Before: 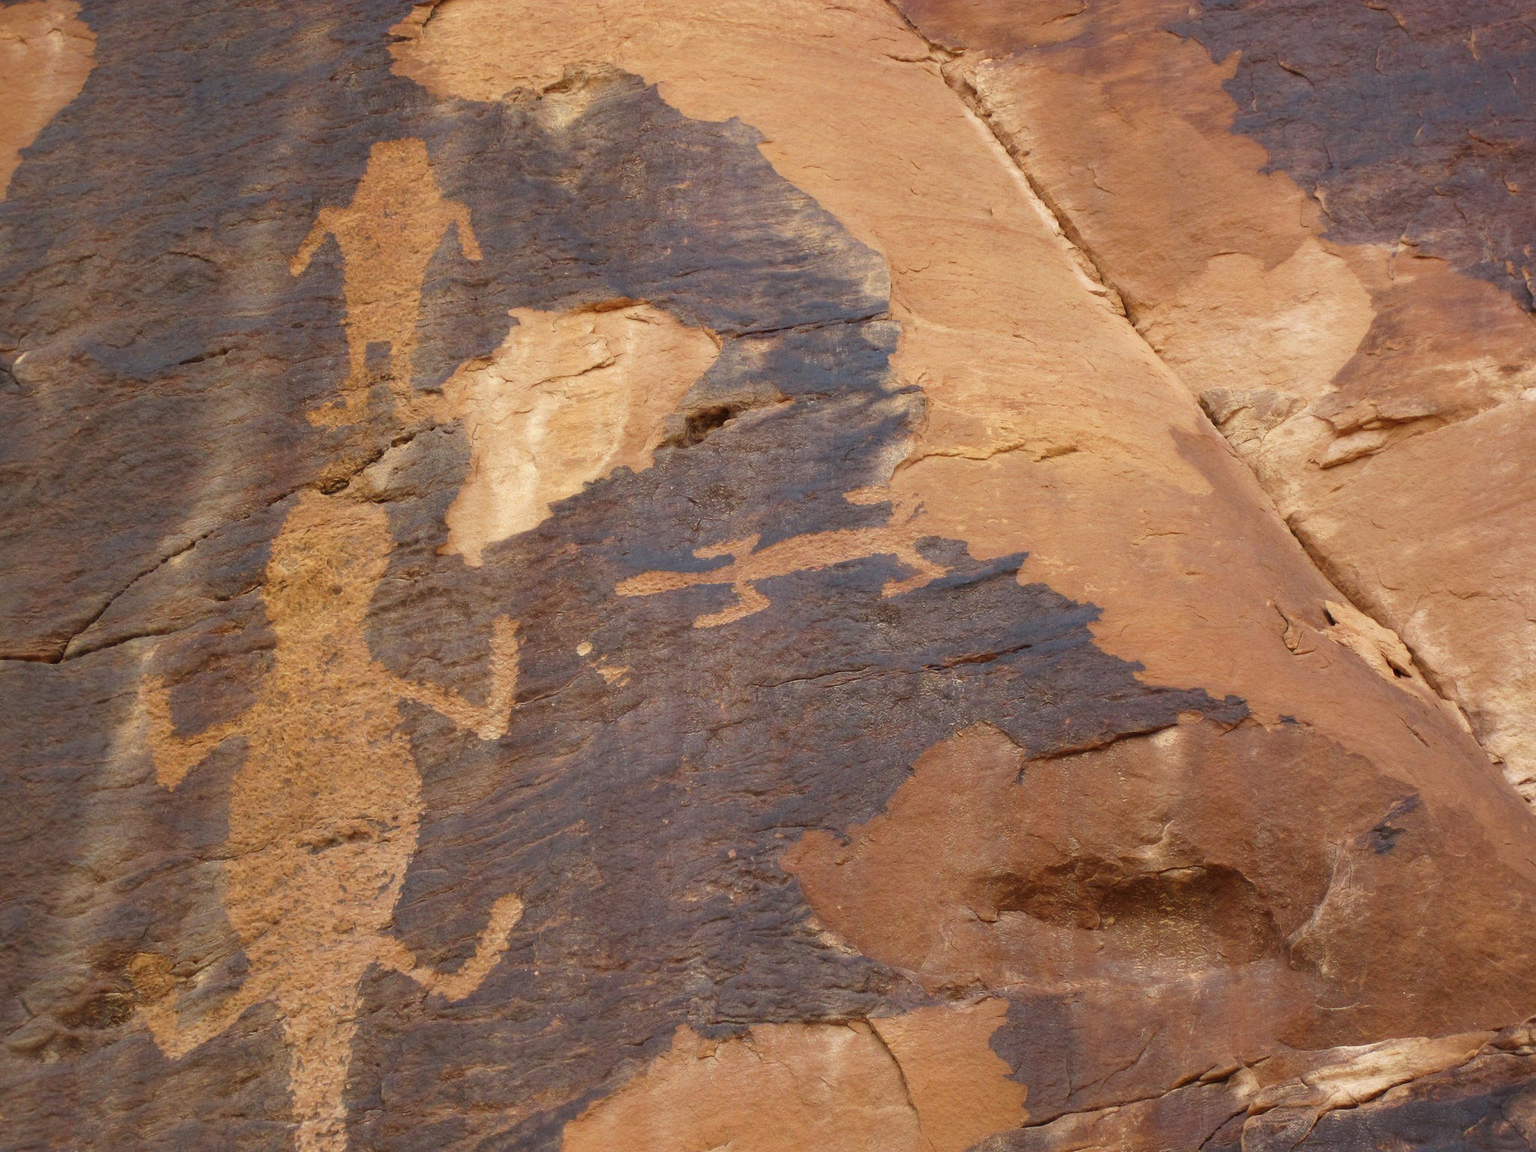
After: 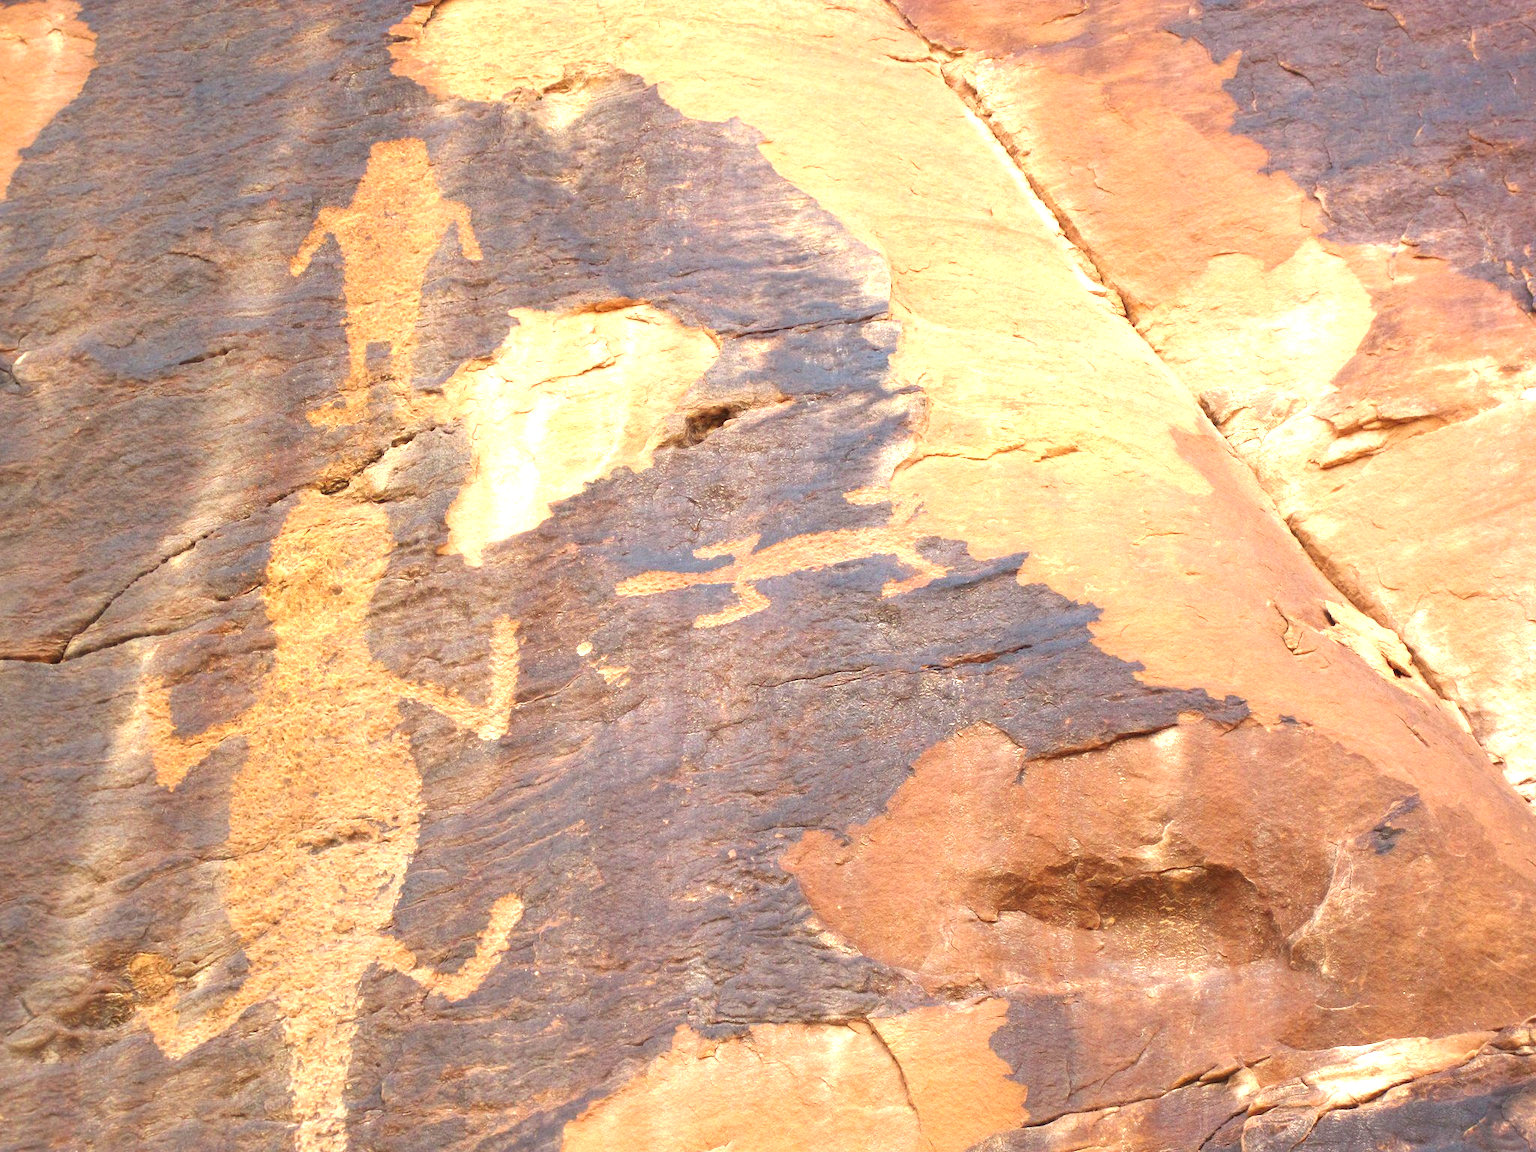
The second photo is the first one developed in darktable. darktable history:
exposure: black level correction 0, exposure 1.46 EV, compensate highlight preservation false
